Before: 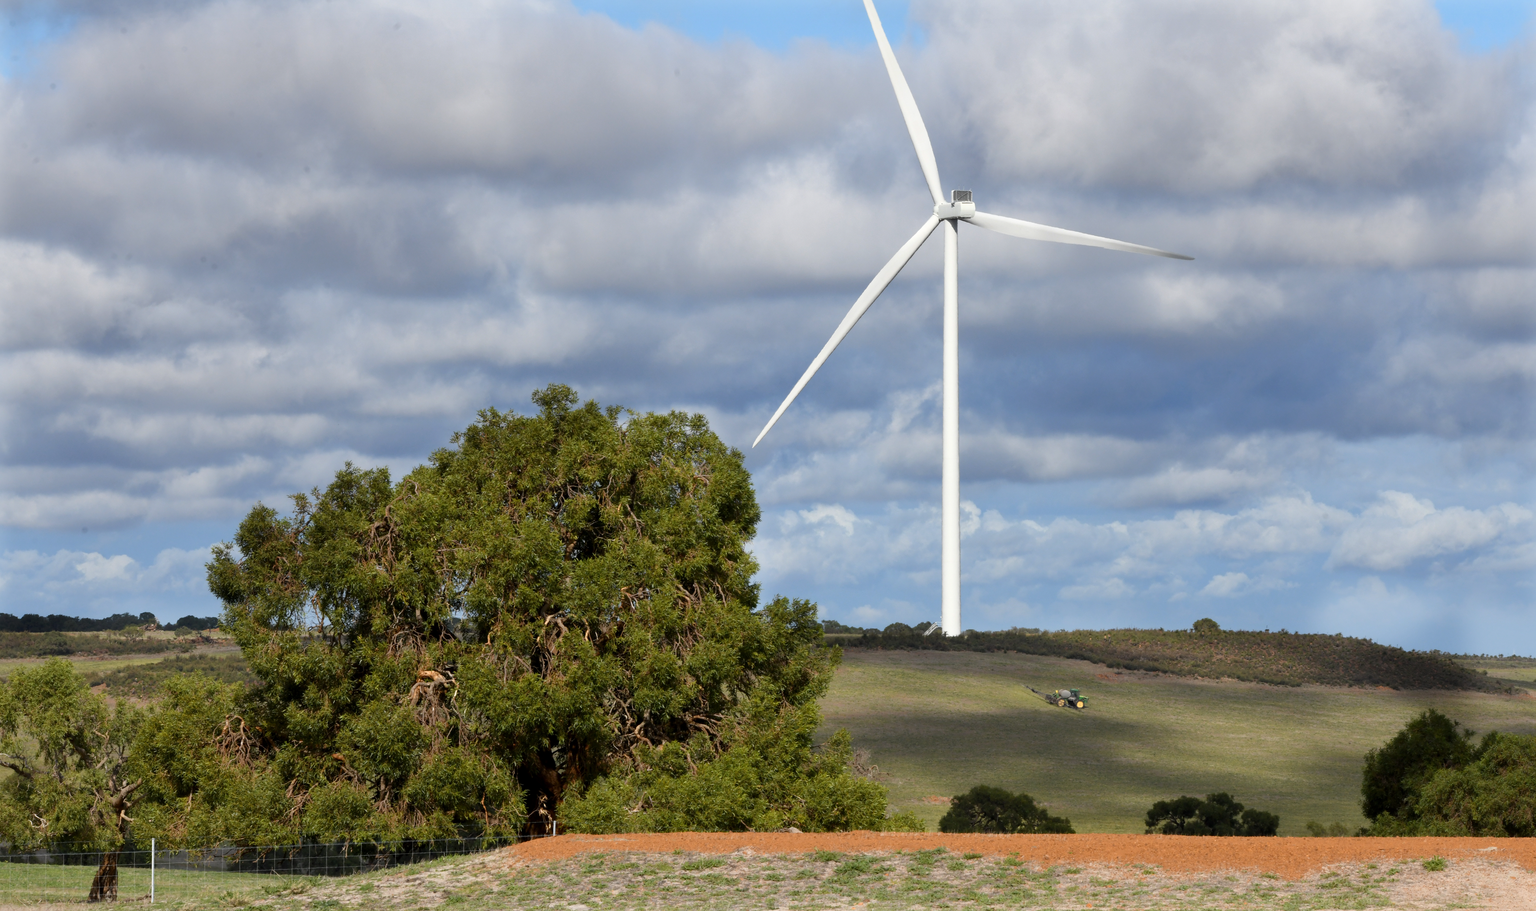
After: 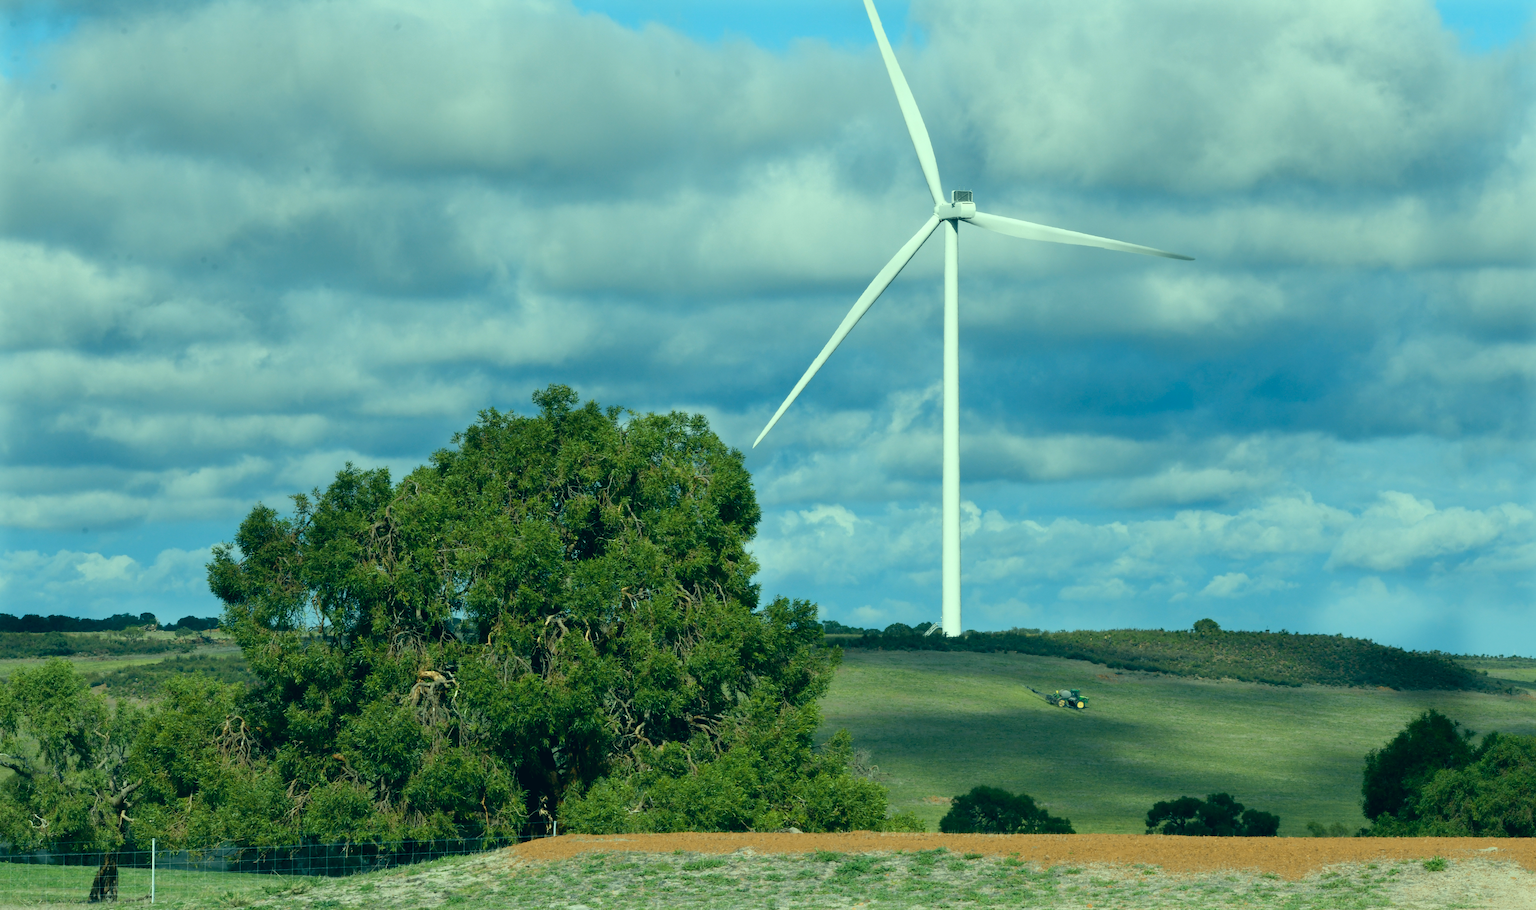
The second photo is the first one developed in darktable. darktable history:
color correction: highlights a* -20.07, highlights b* 9.8, shadows a* -20.36, shadows b* -10.91
